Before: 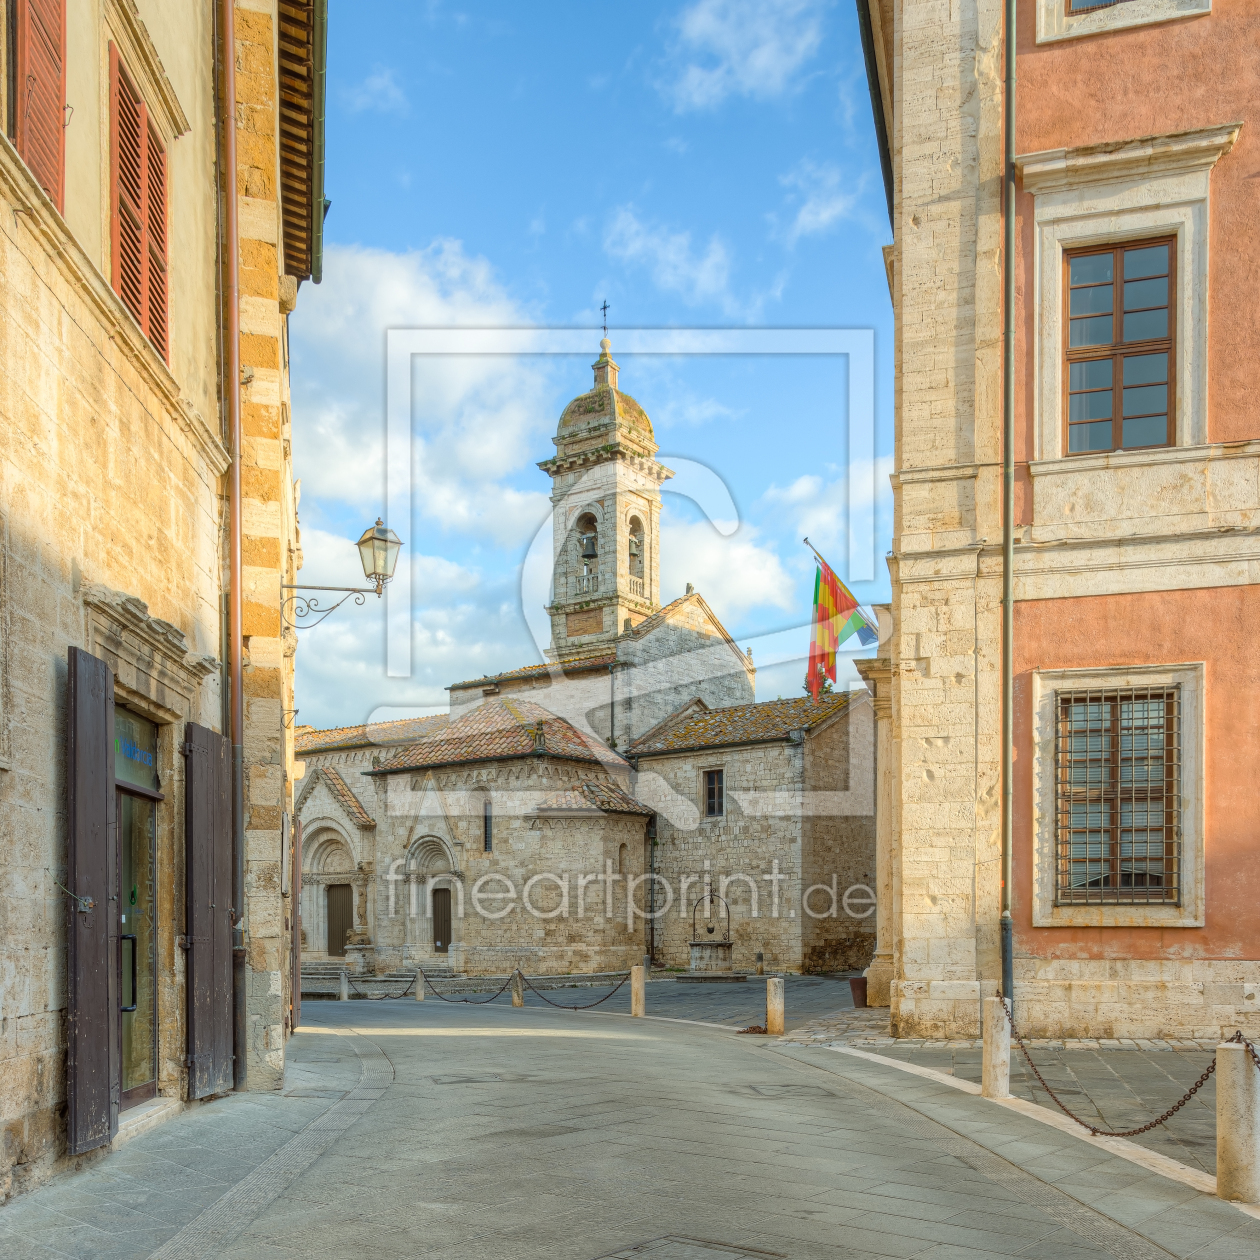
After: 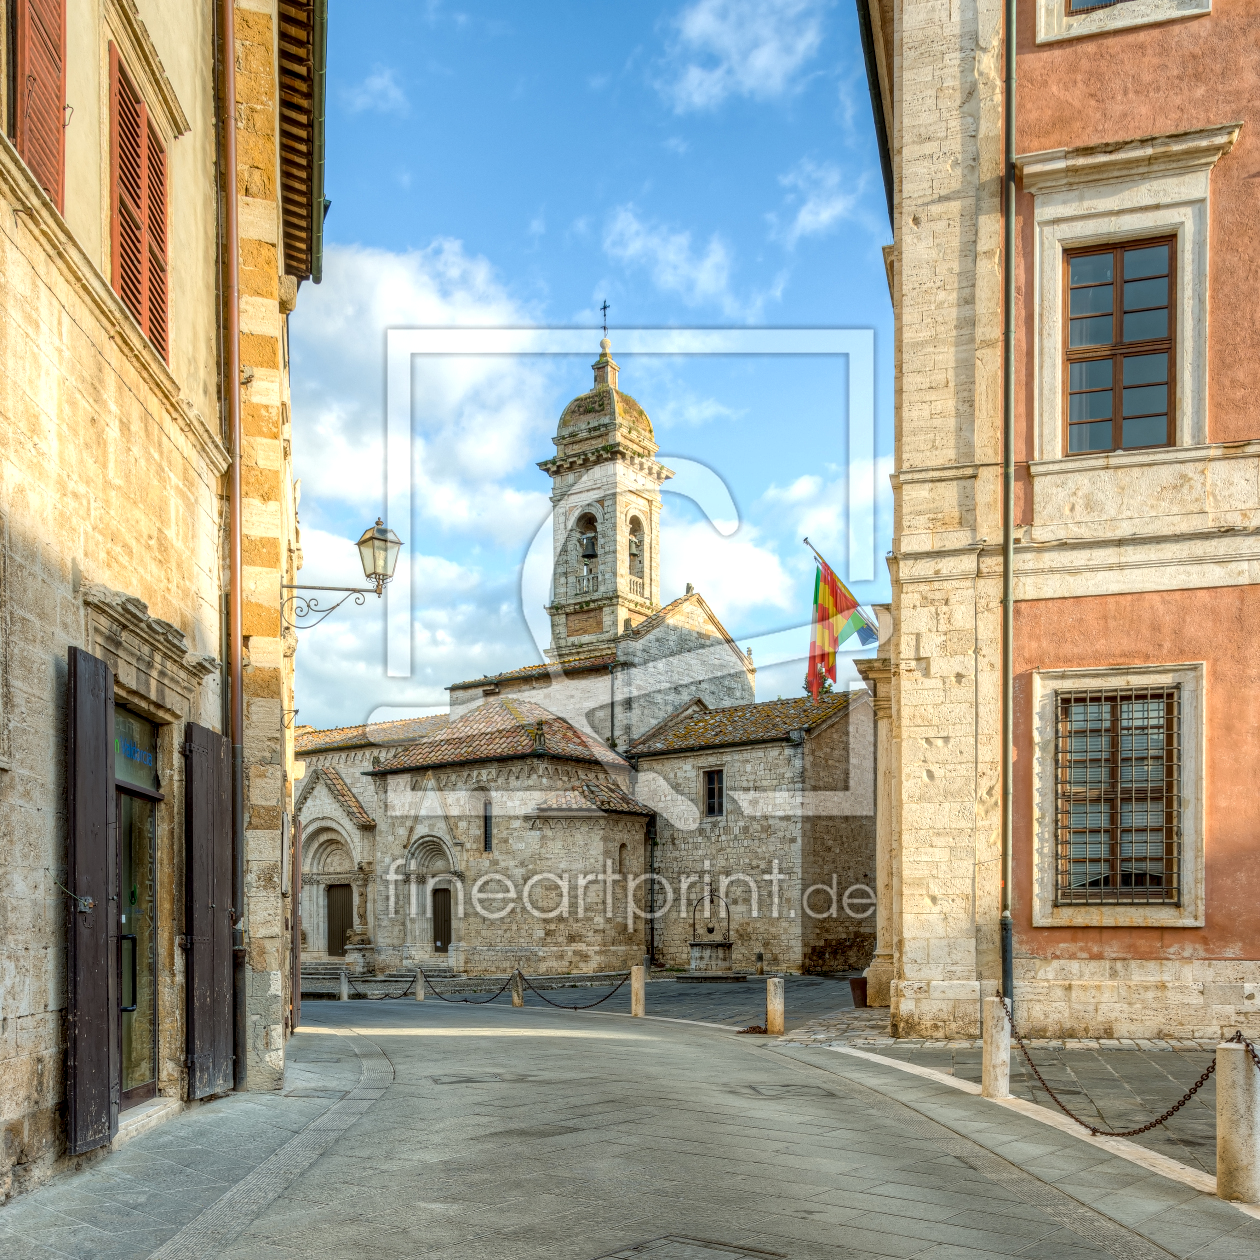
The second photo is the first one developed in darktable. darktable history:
tone equalizer: on, module defaults
local contrast: detail 150%
exposure: compensate exposure bias true, compensate highlight preservation false
